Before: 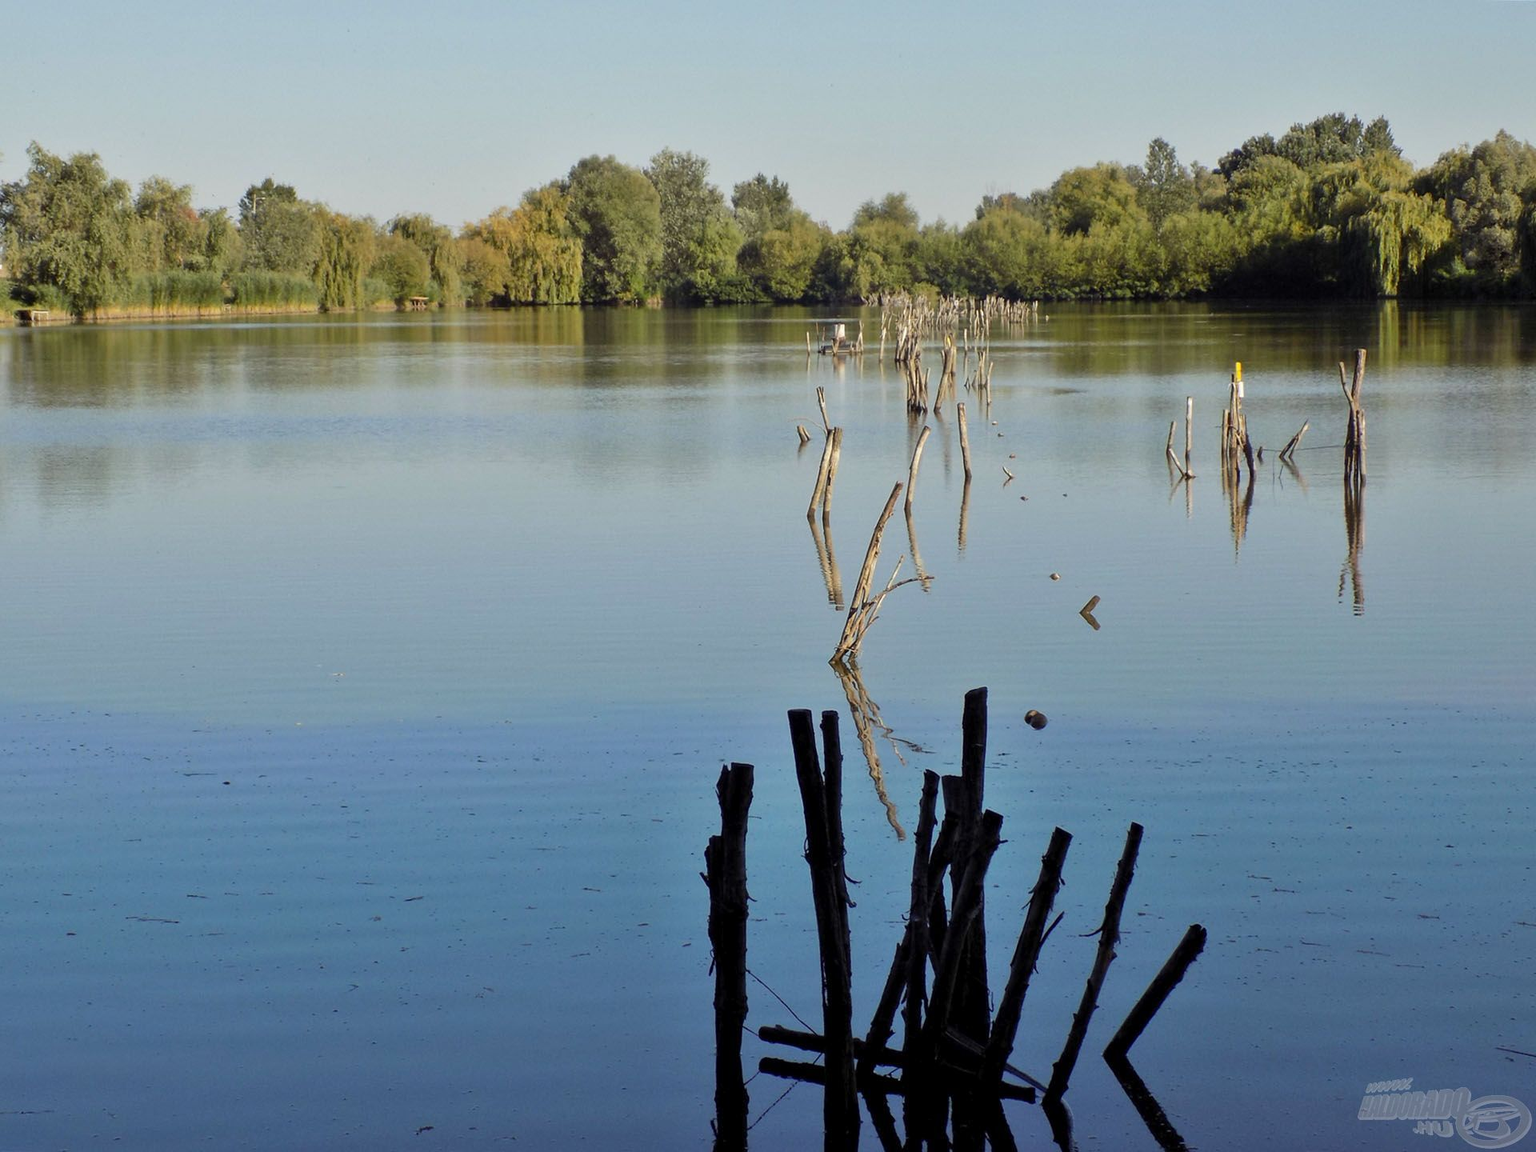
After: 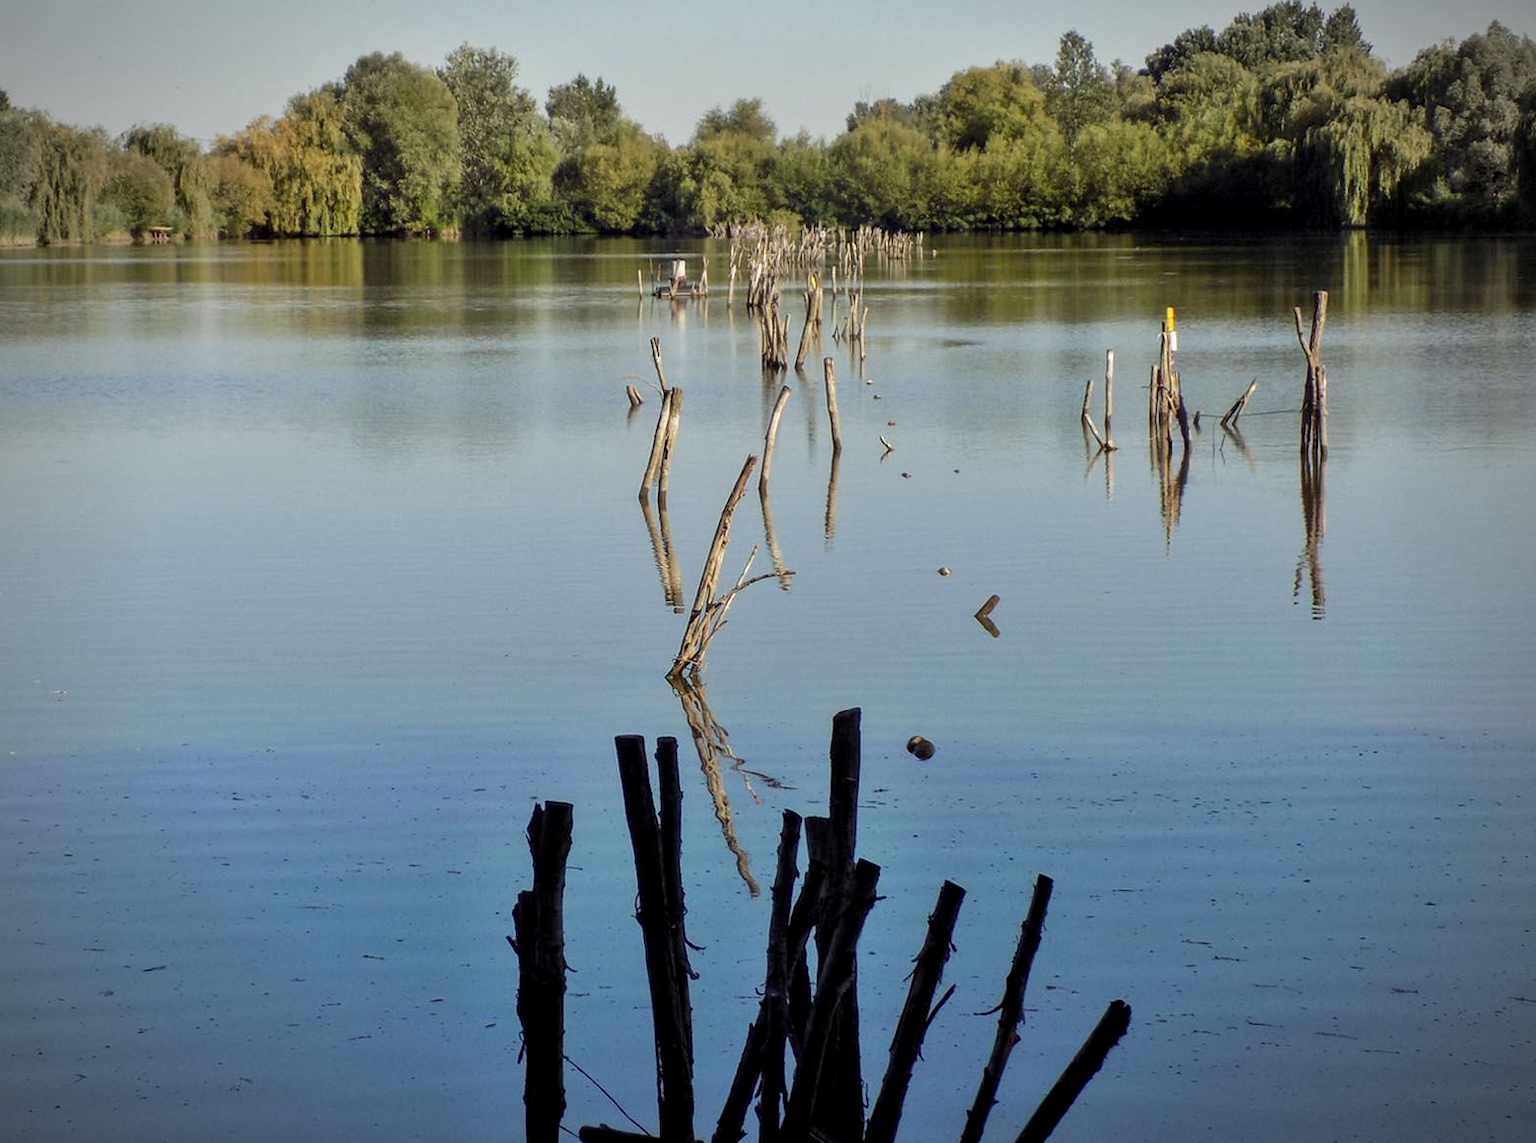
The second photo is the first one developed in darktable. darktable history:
crop: left 18.839%, top 9.805%, right 0%, bottom 9.621%
local contrast: on, module defaults
vignetting: width/height ratio 1.093, unbound false
